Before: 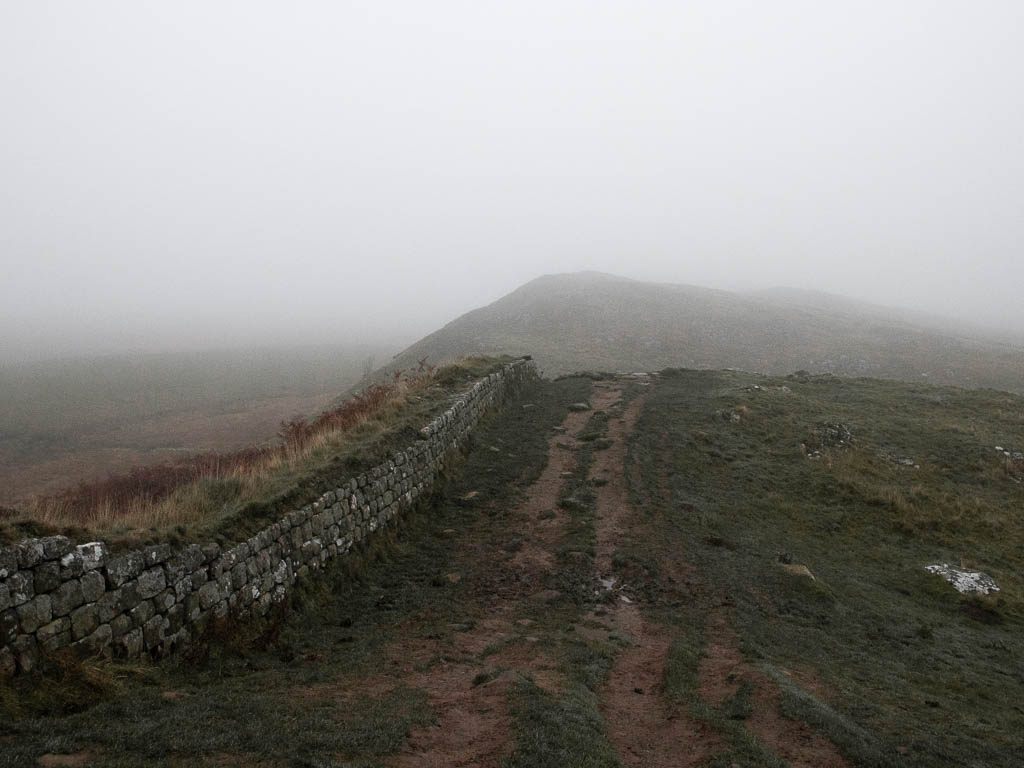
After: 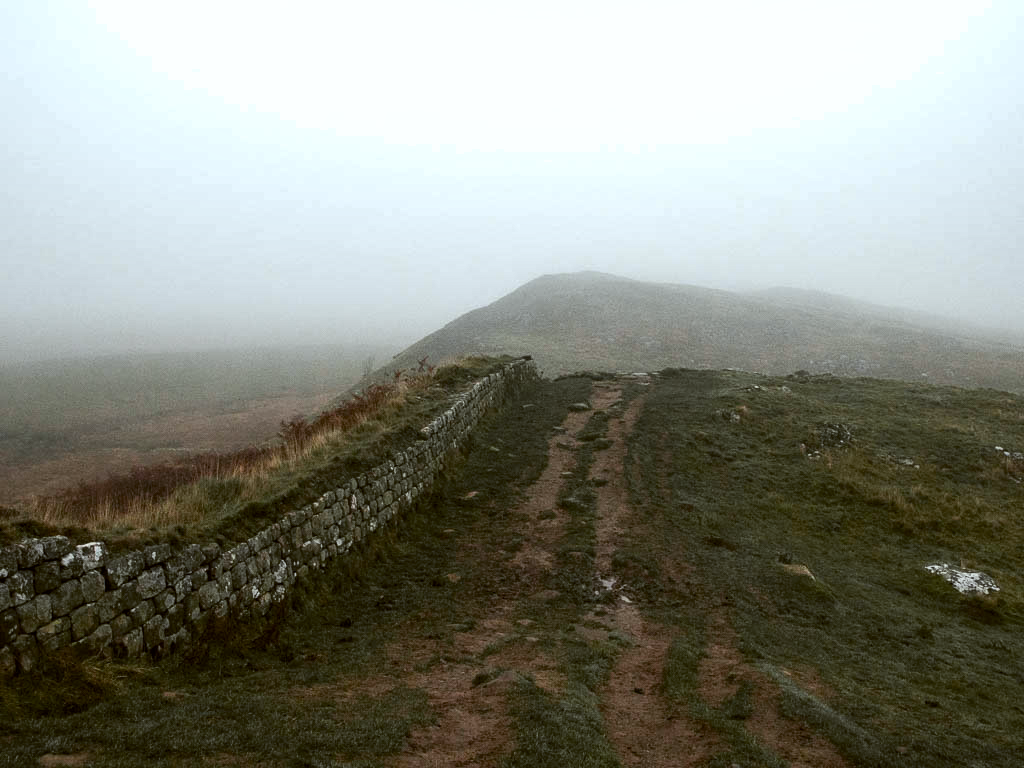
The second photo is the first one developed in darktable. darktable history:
color balance rgb: perceptual saturation grading › global saturation 25%, global vibrance 20%
local contrast: highlights 25%, shadows 75%, midtone range 0.75
shadows and highlights: shadows 25, highlights -48, soften with gaussian
tone equalizer: -8 EV -0.417 EV, -7 EV -0.389 EV, -6 EV -0.333 EV, -5 EV -0.222 EV, -3 EV 0.222 EV, -2 EV 0.333 EV, -1 EV 0.389 EV, +0 EV 0.417 EV, edges refinement/feathering 500, mask exposure compensation -1.57 EV, preserve details no
color balance: lift [1.004, 1.002, 1.002, 0.998], gamma [1, 1.007, 1.002, 0.993], gain [1, 0.977, 1.013, 1.023], contrast -3.64%
